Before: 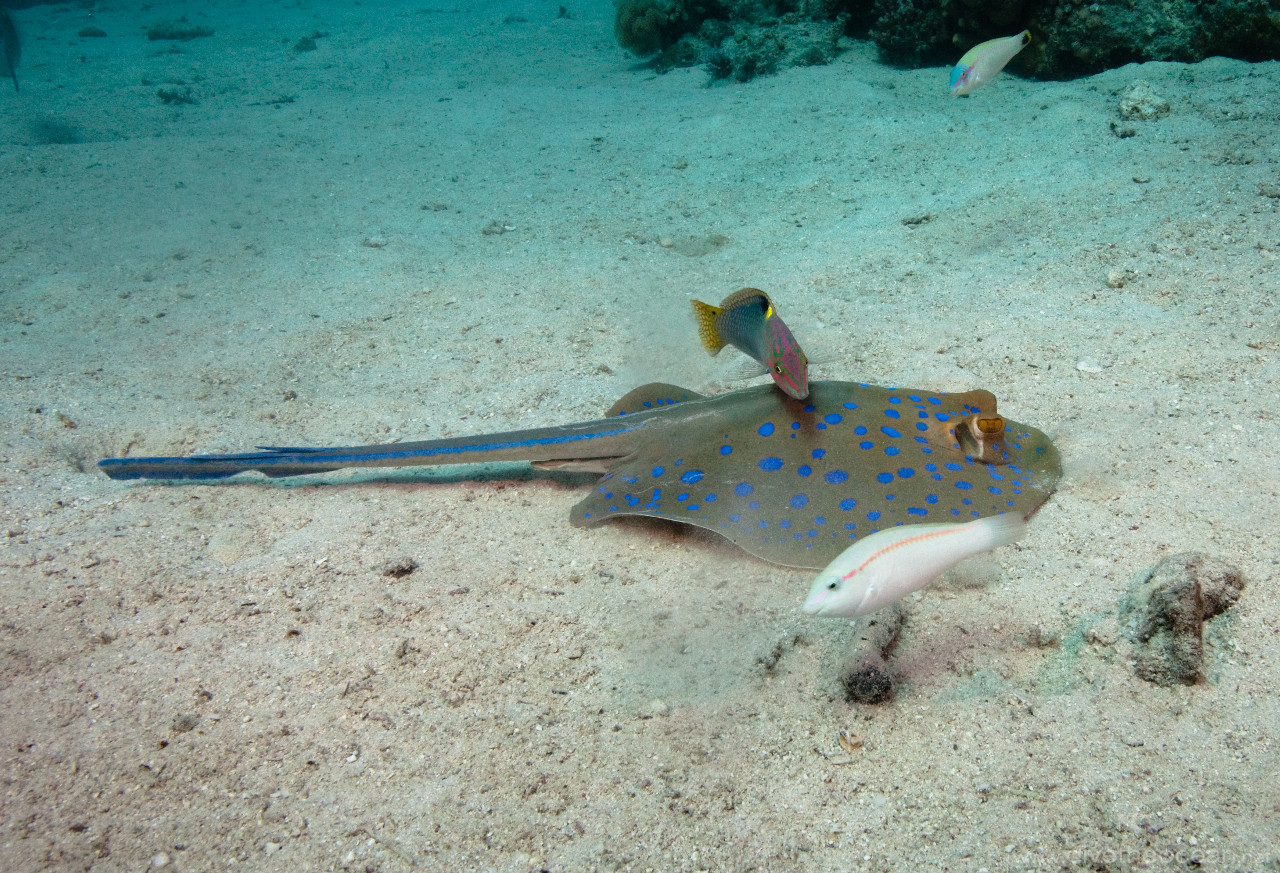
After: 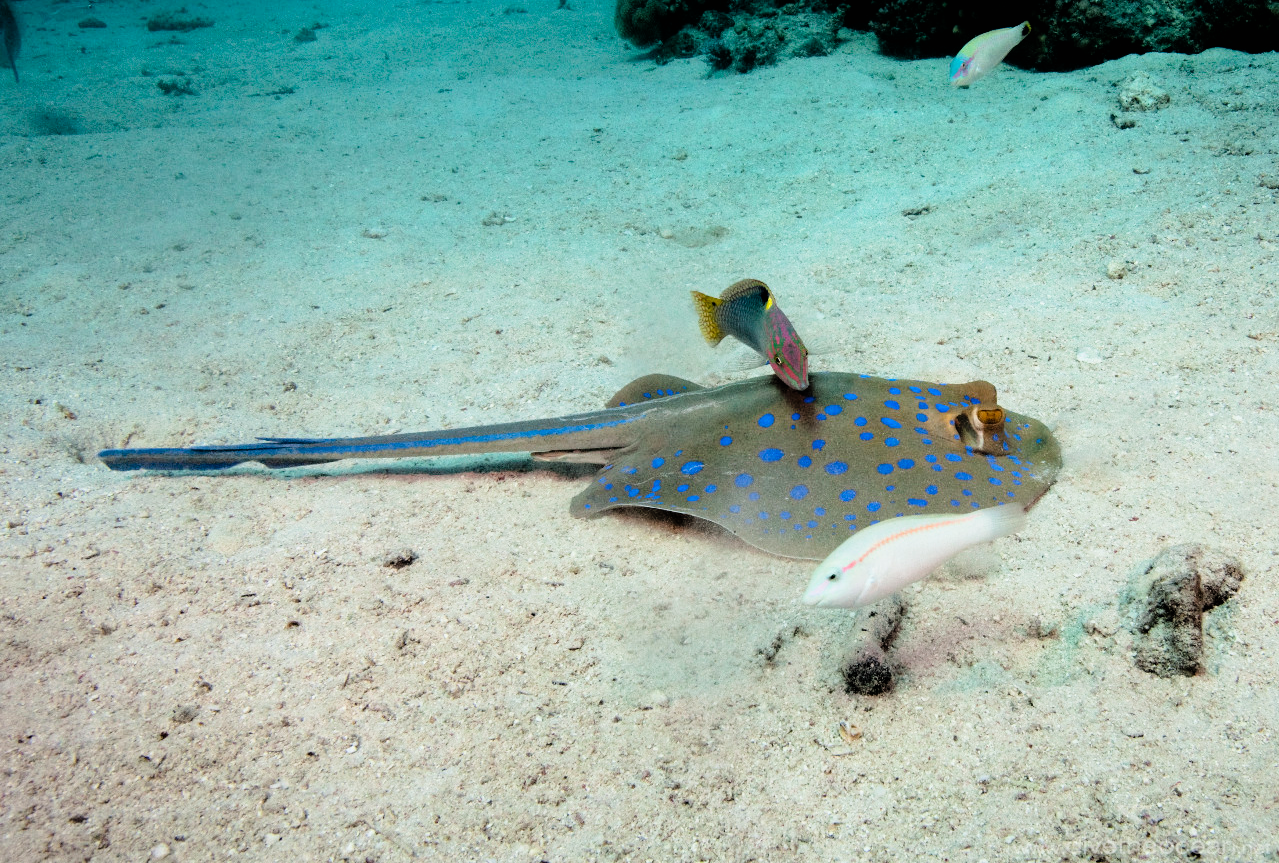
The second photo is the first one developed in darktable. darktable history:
filmic rgb: black relative exposure -5 EV, hardness 2.88, contrast 1.3
crop: top 1.049%, right 0.001%
exposure: exposure 0.014 EV, compensate highlight preservation false
levels: levels [0, 0.435, 0.917]
